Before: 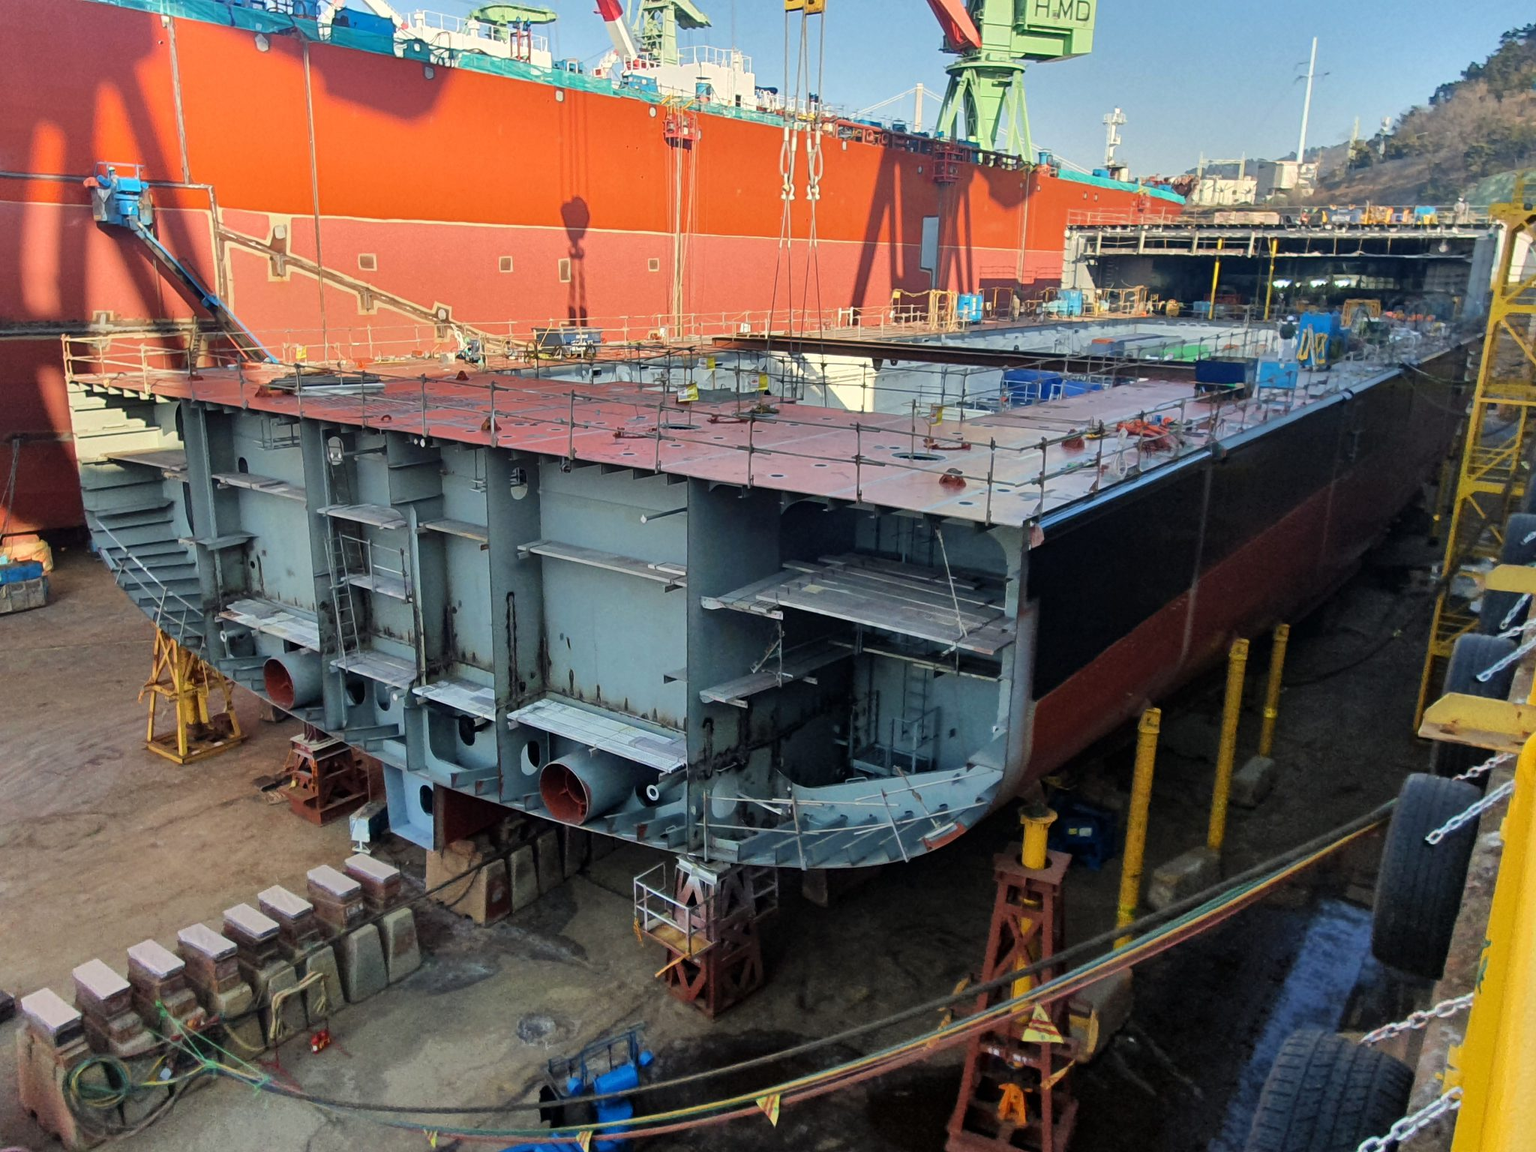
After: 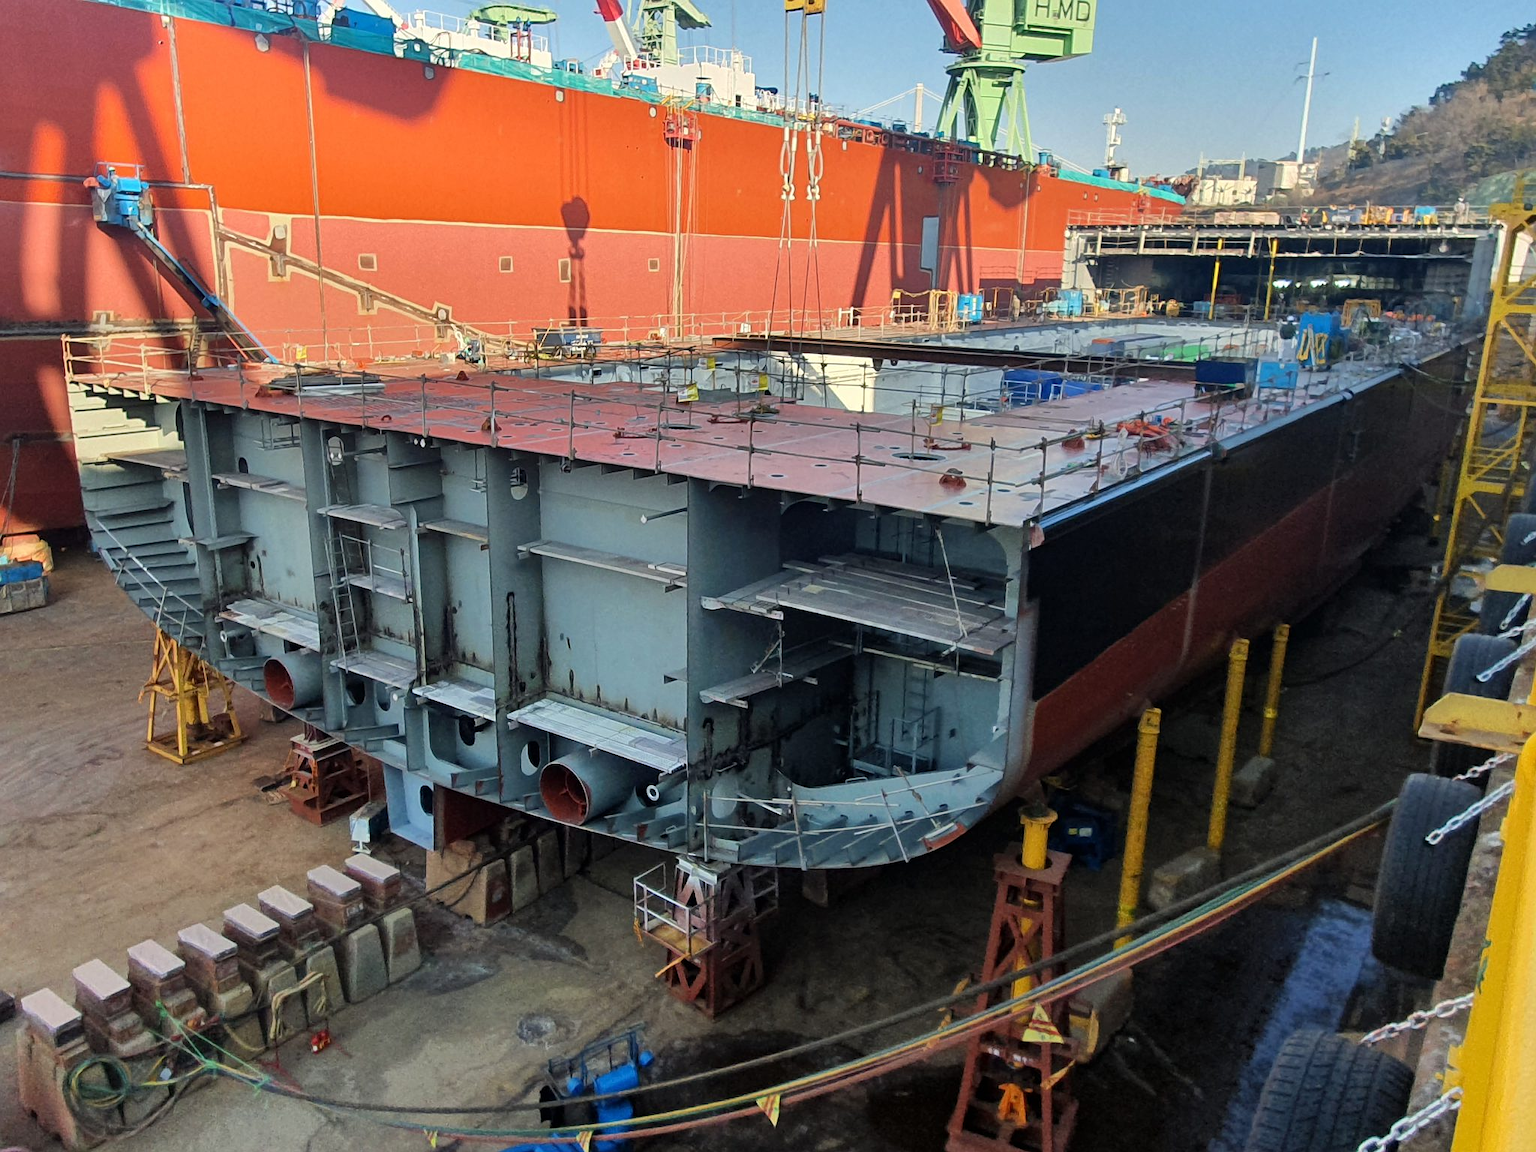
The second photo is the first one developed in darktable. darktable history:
sharpen: radius 1.272, amount 0.305, threshold 0
